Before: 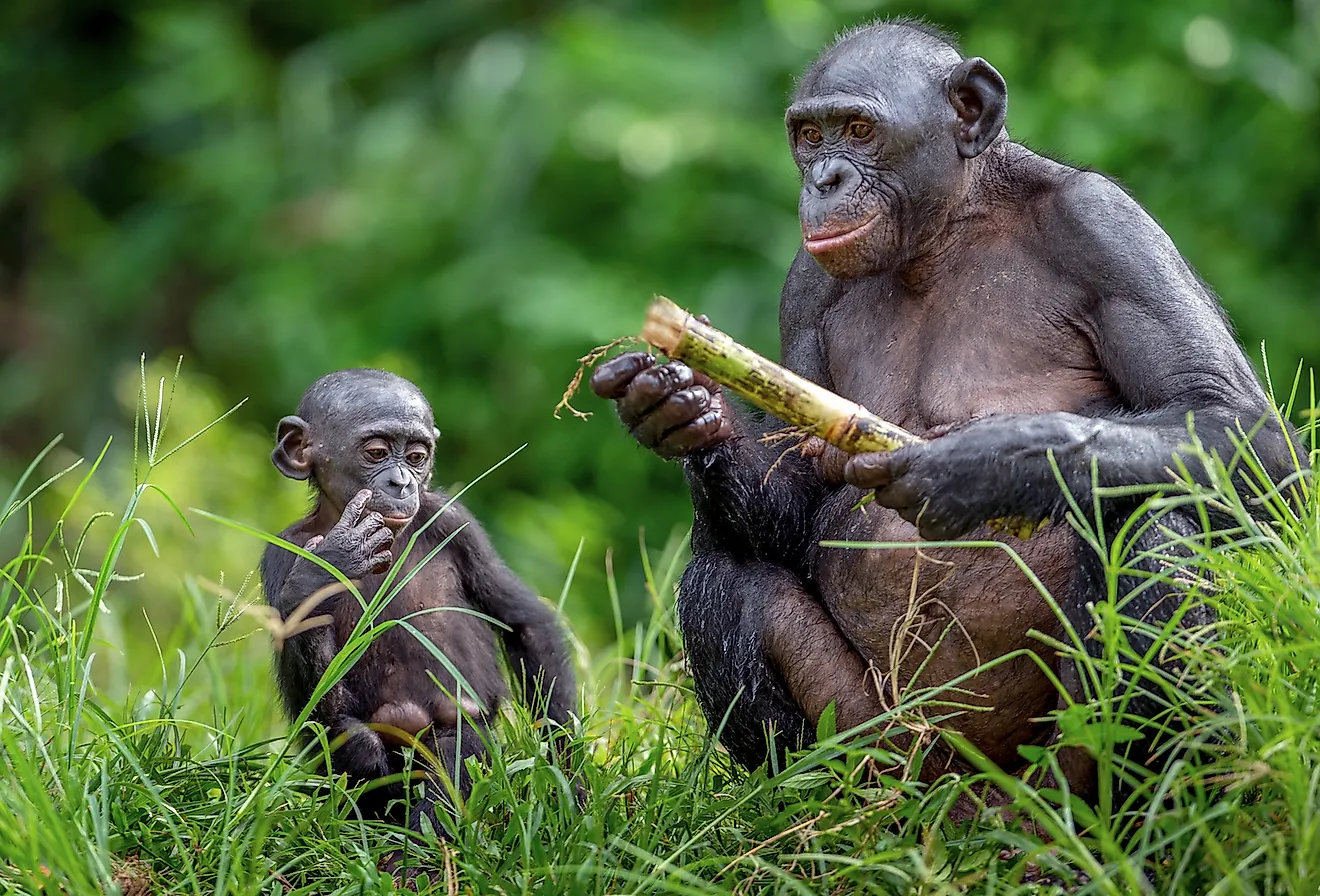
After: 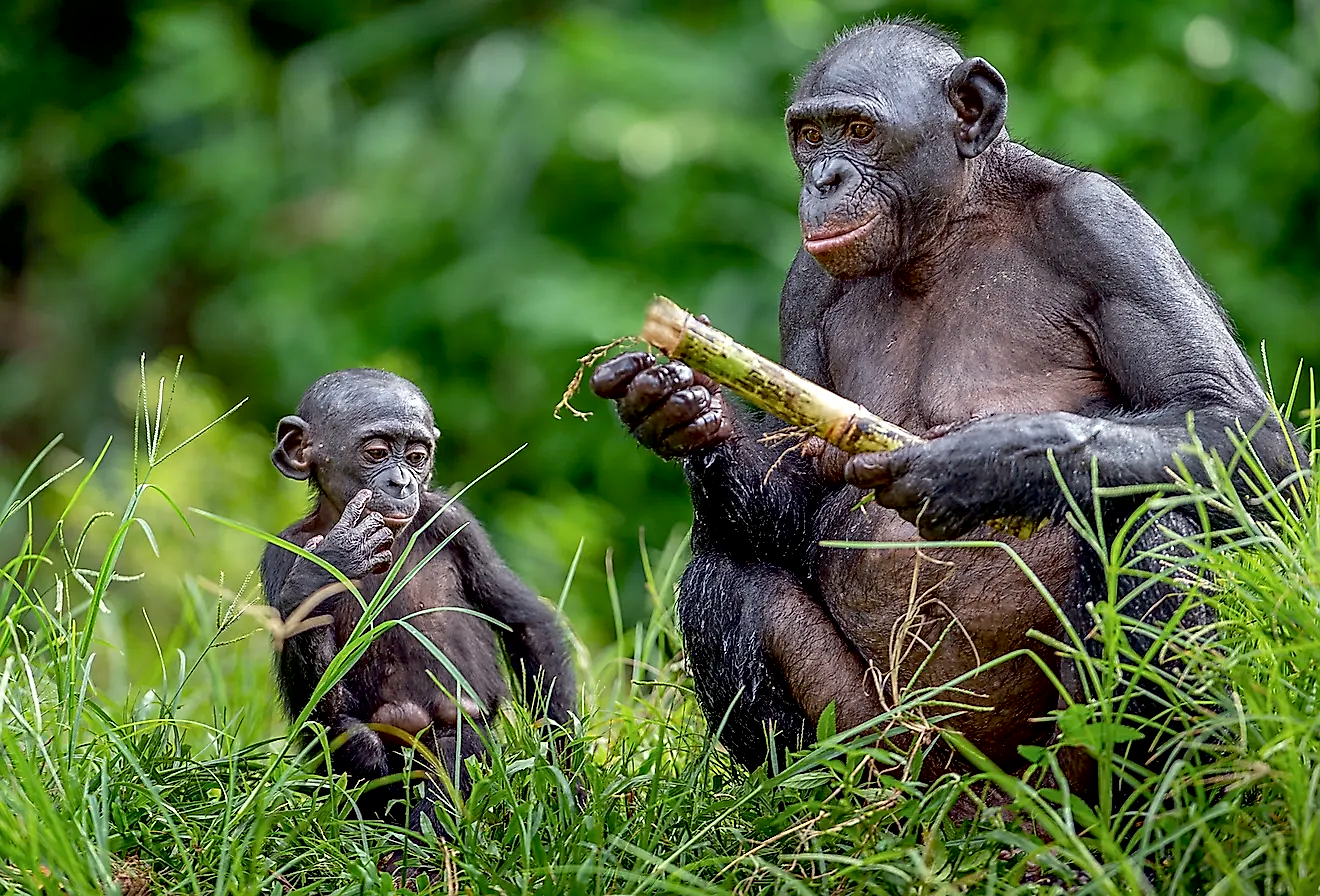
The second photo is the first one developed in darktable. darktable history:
shadows and highlights: shadows 36.39, highlights -27.35, soften with gaussian
exposure: black level correction 0.01, exposure 0.009 EV, compensate highlight preservation false
sharpen: amount 0.492
